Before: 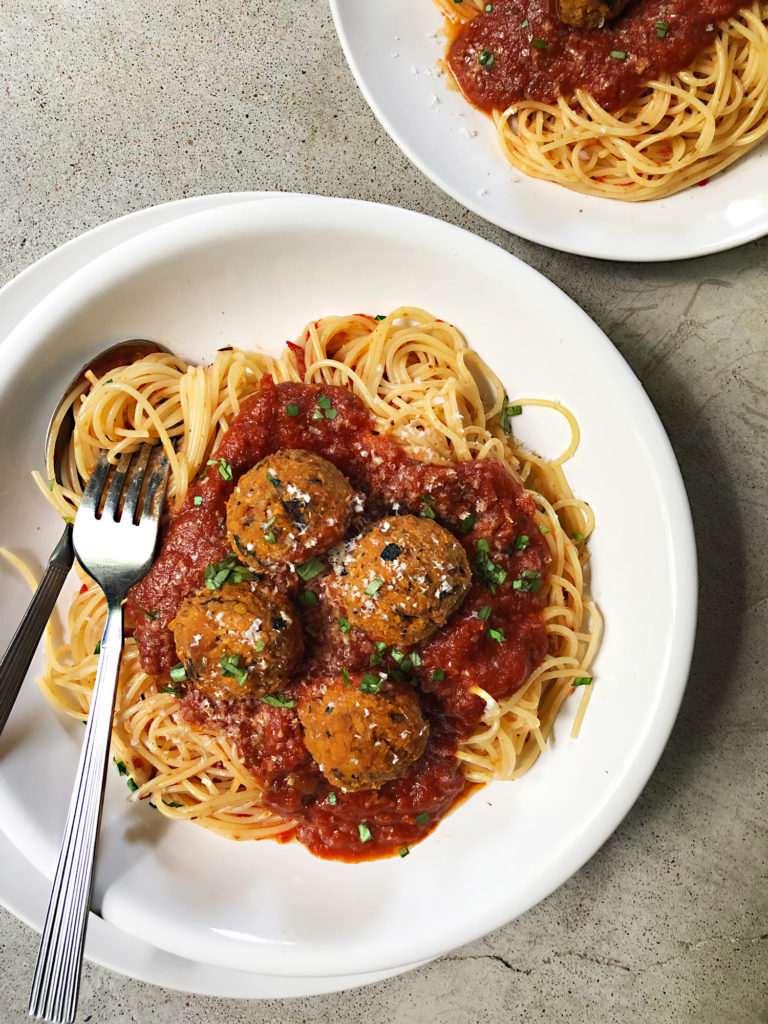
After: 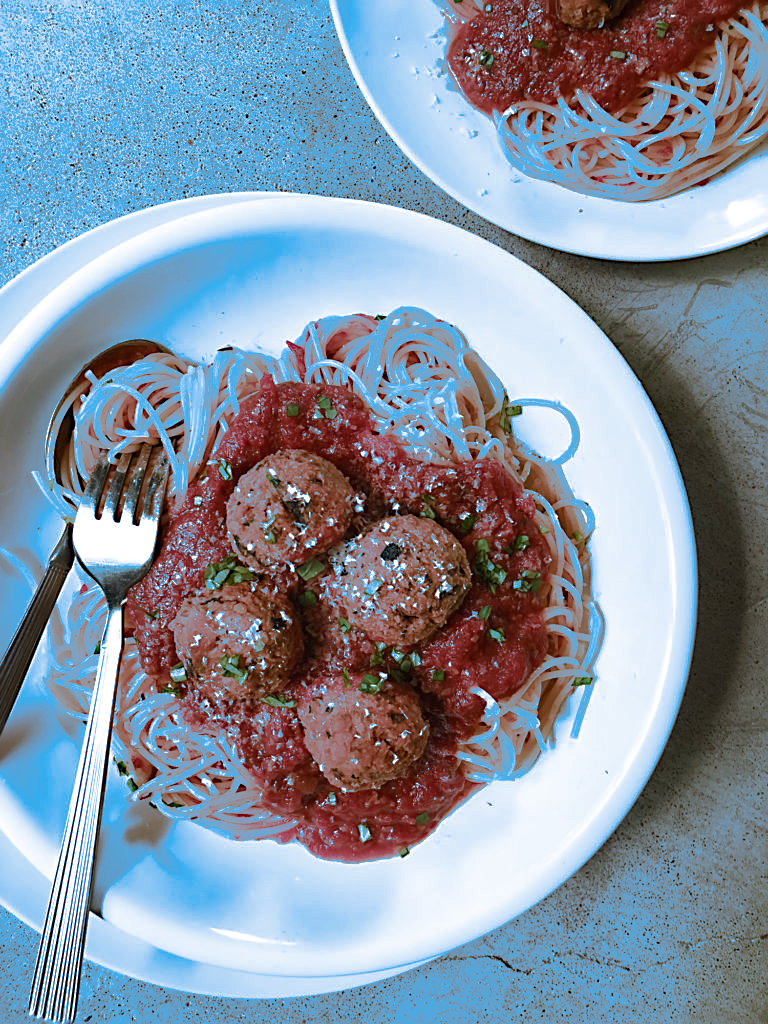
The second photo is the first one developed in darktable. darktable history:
sharpen: on, module defaults
split-toning: shadows › hue 220°, shadows › saturation 0.64, highlights › hue 220°, highlights › saturation 0.64, balance 0, compress 5.22%
